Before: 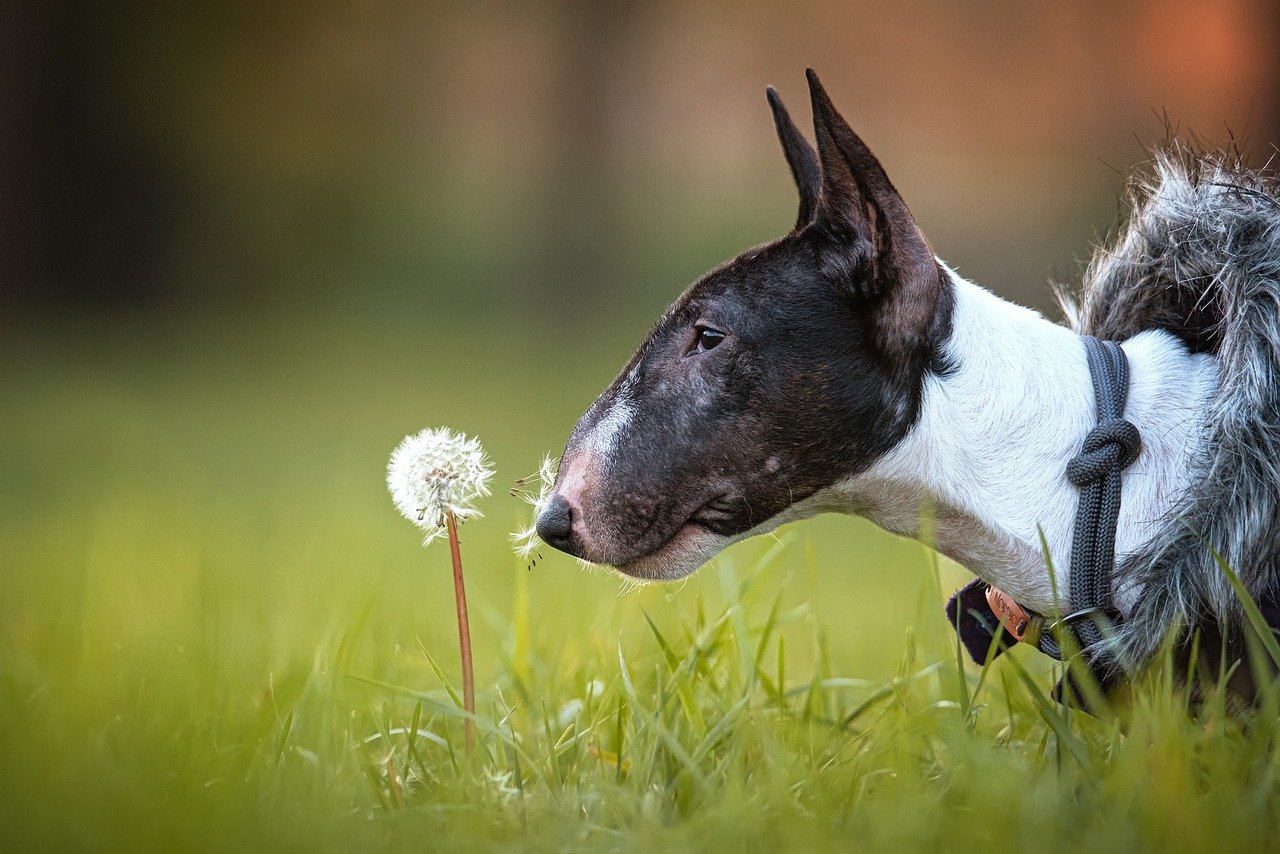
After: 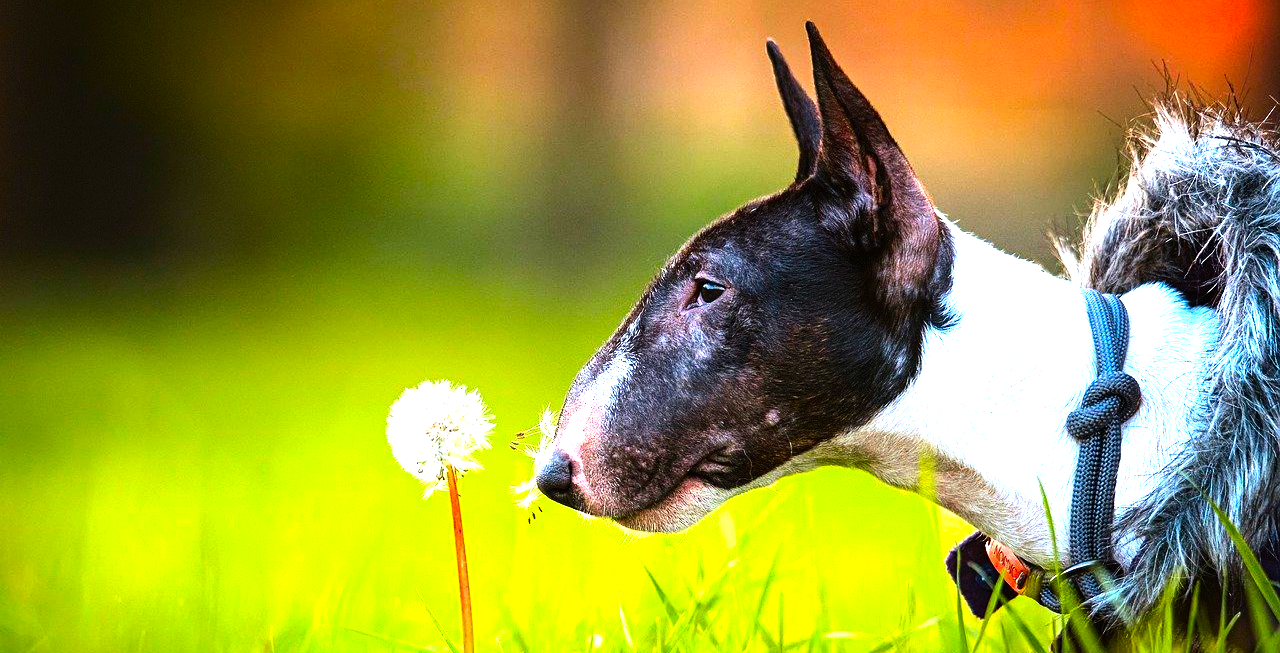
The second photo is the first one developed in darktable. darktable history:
exposure: black level correction 0, exposure 0.5 EV, compensate exposure bias true, compensate highlight preservation false
color correction: highlights b* -0.005, saturation 2.11
crop: top 5.605%, bottom 17.828%
tone equalizer: -8 EV -1.06 EV, -7 EV -1.04 EV, -6 EV -0.882 EV, -5 EV -0.549 EV, -3 EV 0.563 EV, -2 EV 0.85 EV, -1 EV 0.989 EV, +0 EV 1.06 EV, edges refinement/feathering 500, mask exposure compensation -1.57 EV, preserve details no
